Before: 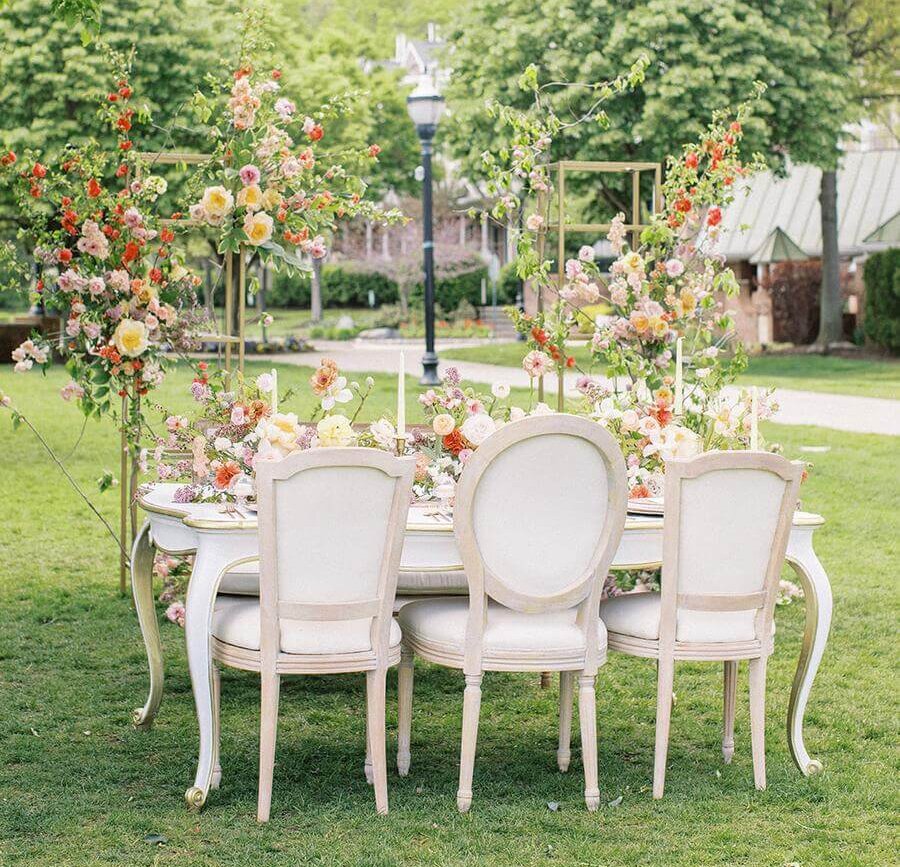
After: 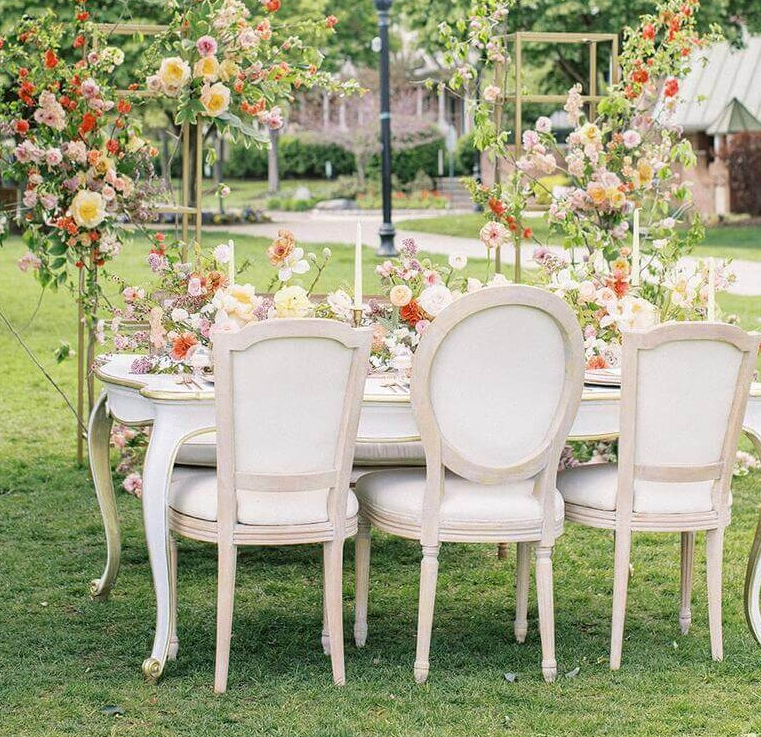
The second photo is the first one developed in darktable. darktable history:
crop and rotate: left 4.784%, top 14.943%, right 10.641%
